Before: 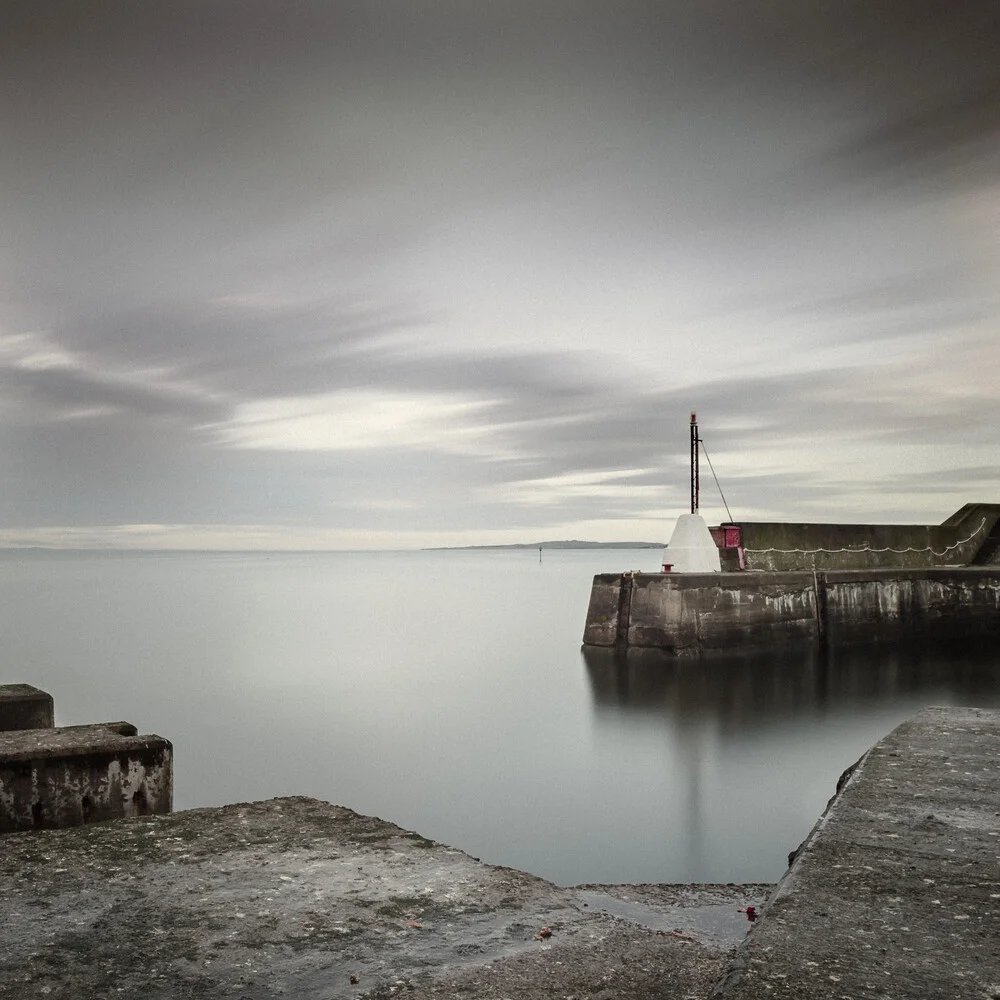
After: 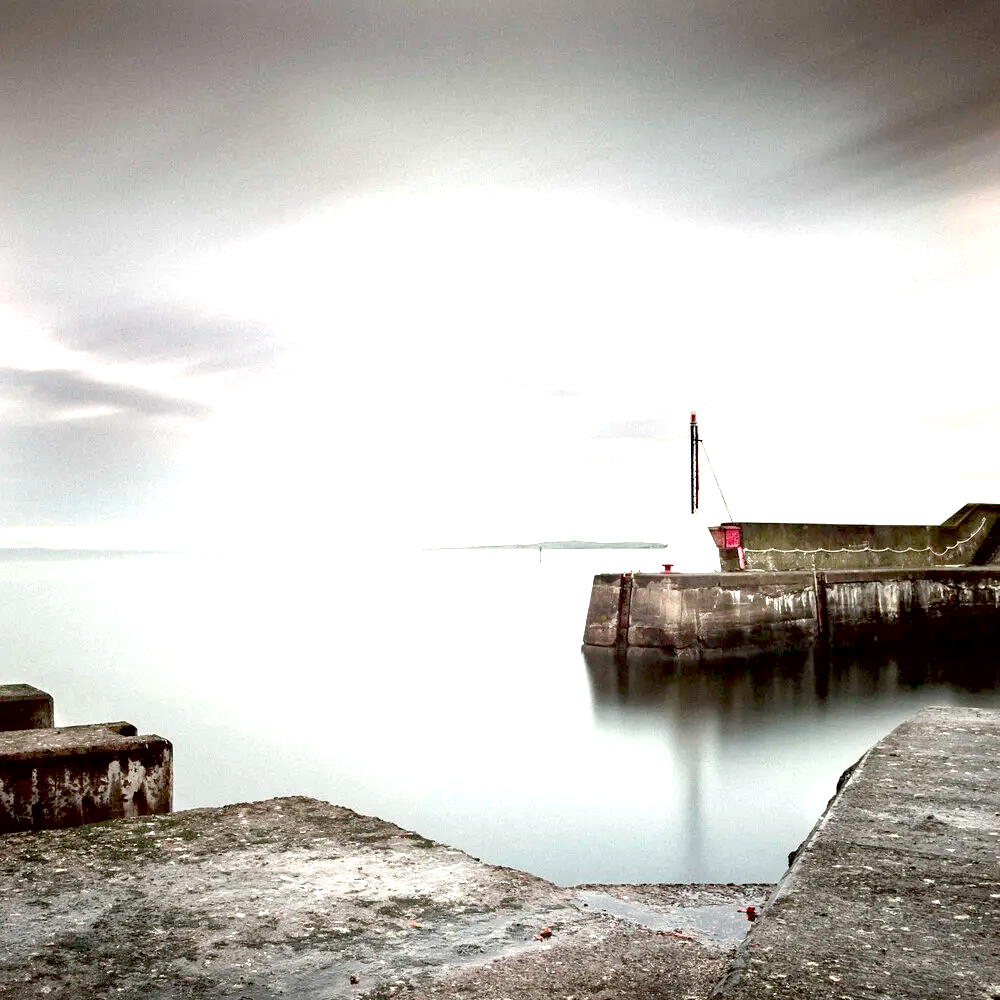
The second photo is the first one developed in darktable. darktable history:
local contrast: mode bilateral grid, contrast 20, coarseness 50, detail 132%, midtone range 0.2
exposure: black level correction 0.009, exposure 1.432 EV, compensate exposure bias true, compensate highlight preservation false
